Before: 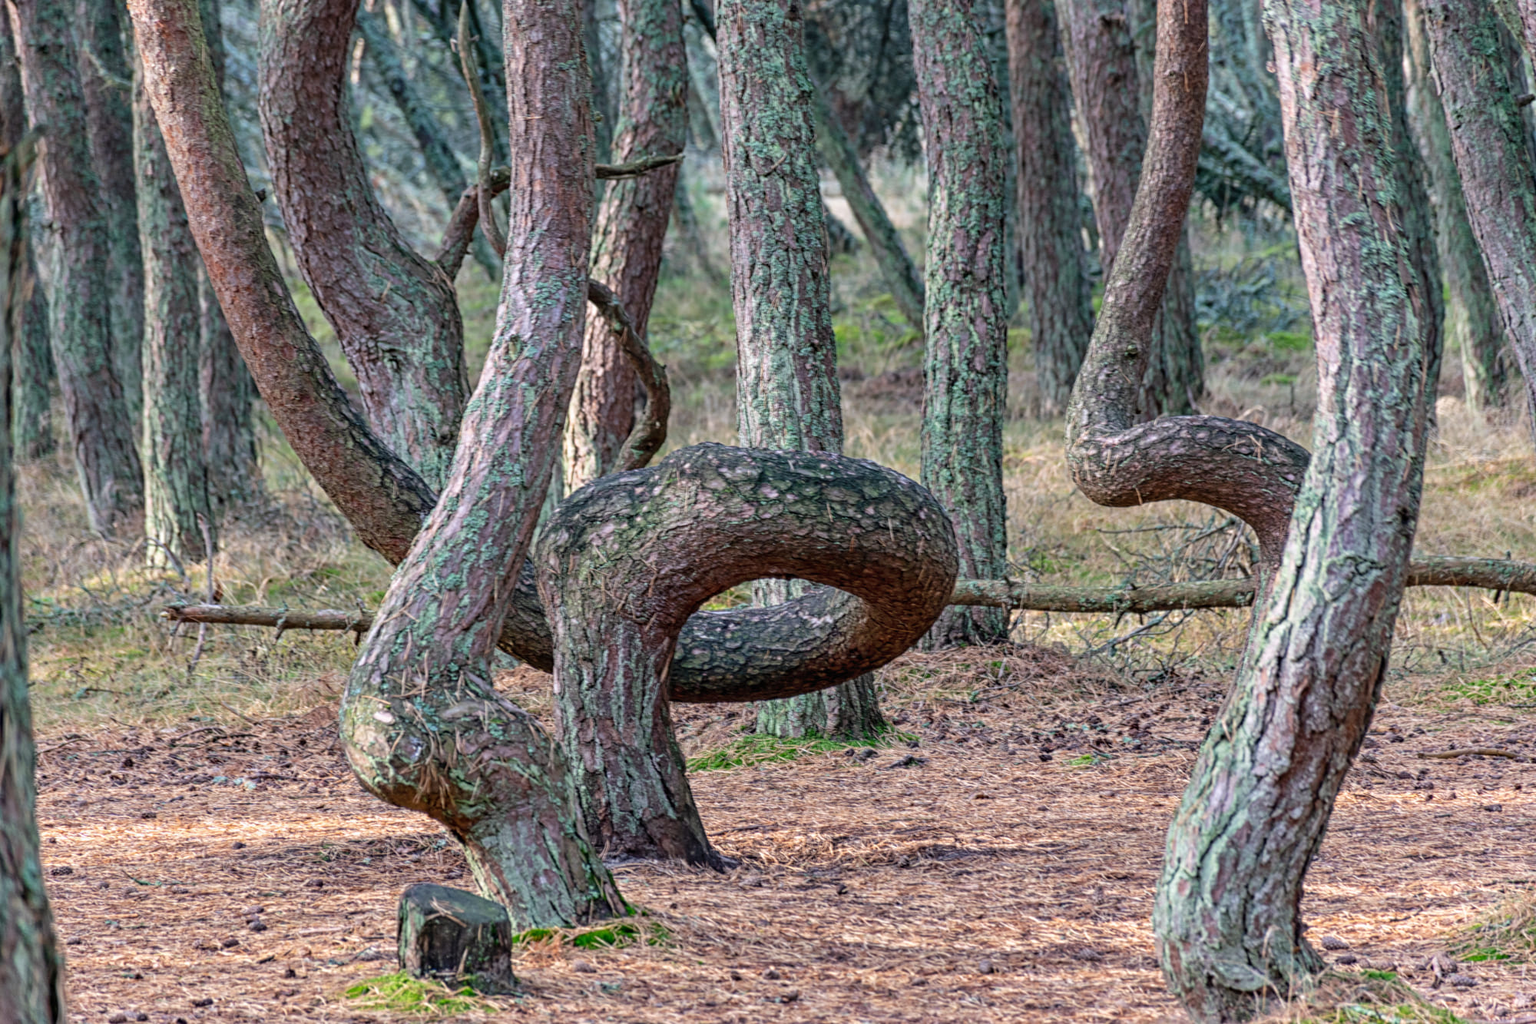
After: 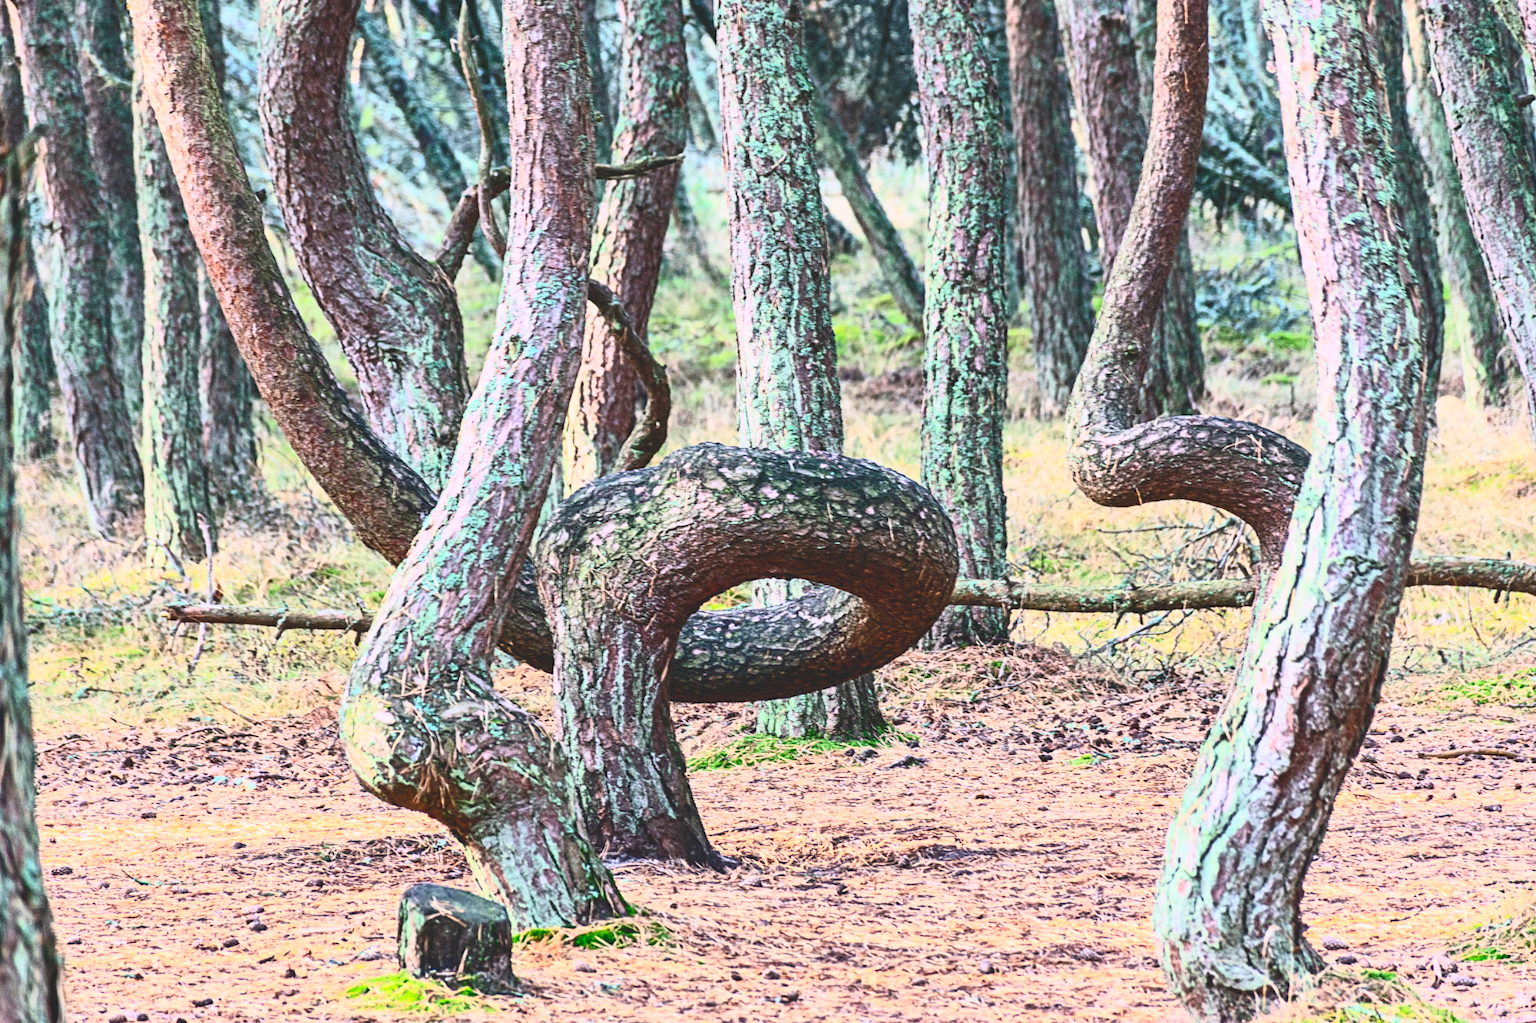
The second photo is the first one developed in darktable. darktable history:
contrast brightness saturation: contrast 0.83, brightness 0.59, saturation 0.59
exposure: black level correction -0.023, exposure -0.039 EV, compensate highlight preservation false
grain: strength 26%
shadows and highlights: shadows -20, white point adjustment -2, highlights -35
